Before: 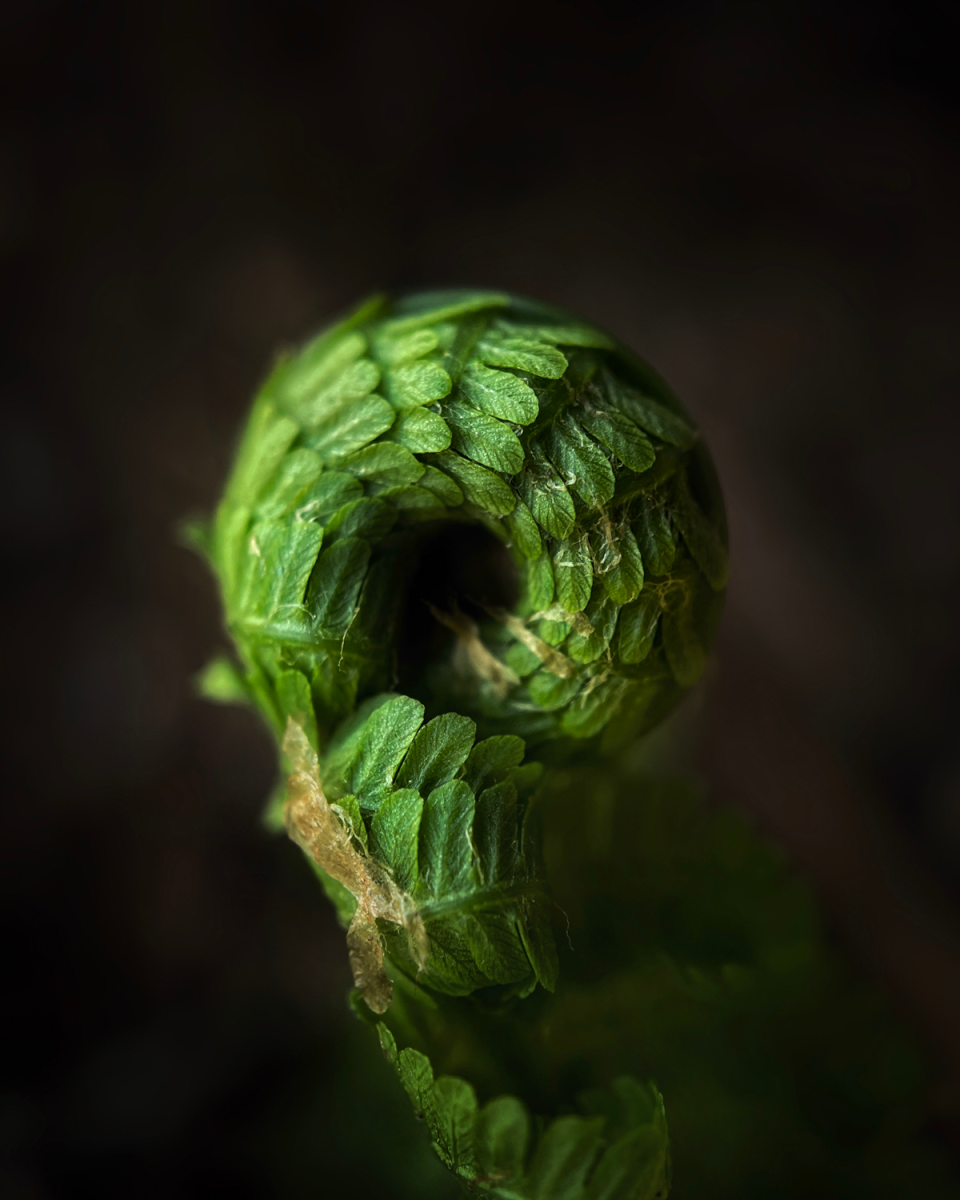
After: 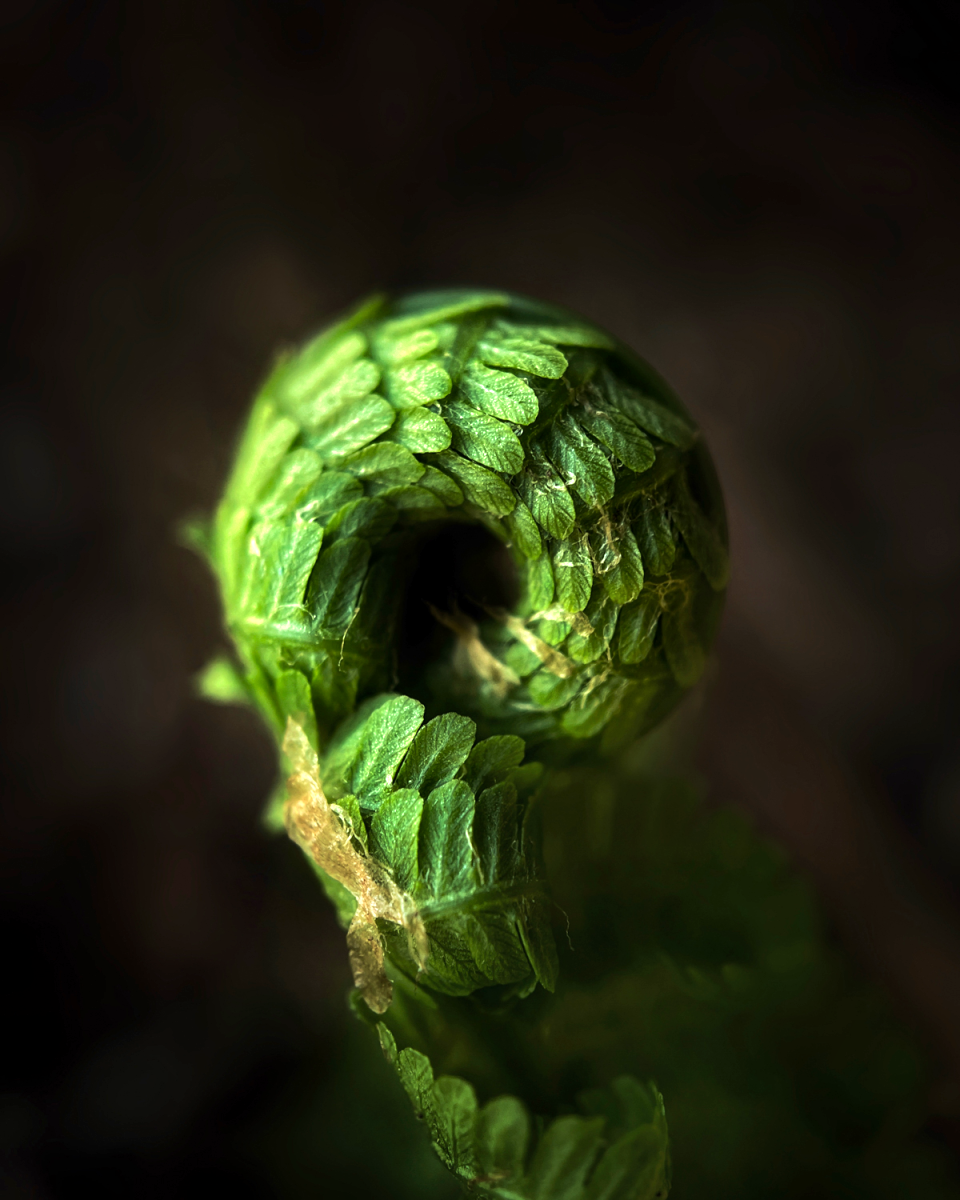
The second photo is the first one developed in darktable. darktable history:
tone equalizer: -8 EV -0.395 EV, -7 EV -0.401 EV, -6 EV -0.36 EV, -5 EV -0.233 EV, -3 EV 0.232 EV, -2 EV 0.346 EV, -1 EV 0.395 EV, +0 EV 0.442 EV, edges refinement/feathering 500, mask exposure compensation -1.57 EV, preserve details guided filter
shadows and highlights: shadows 24.6, highlights -78.98, soften with gaussian
velvia: on, module defaults
exposure: black level correction 0.001, exposure 0.499 EV, compensate highlight preservation false
